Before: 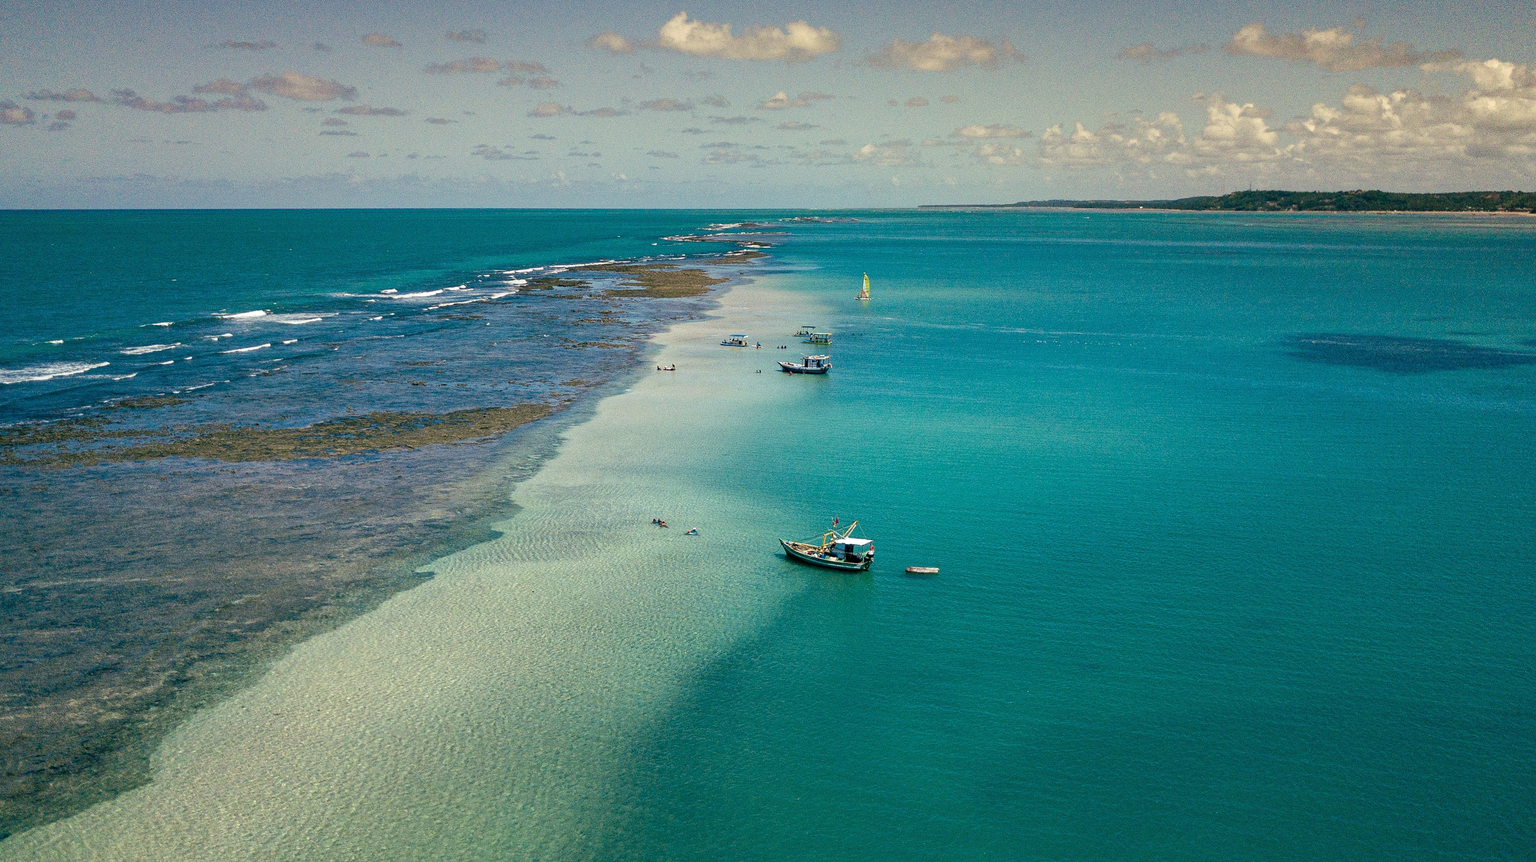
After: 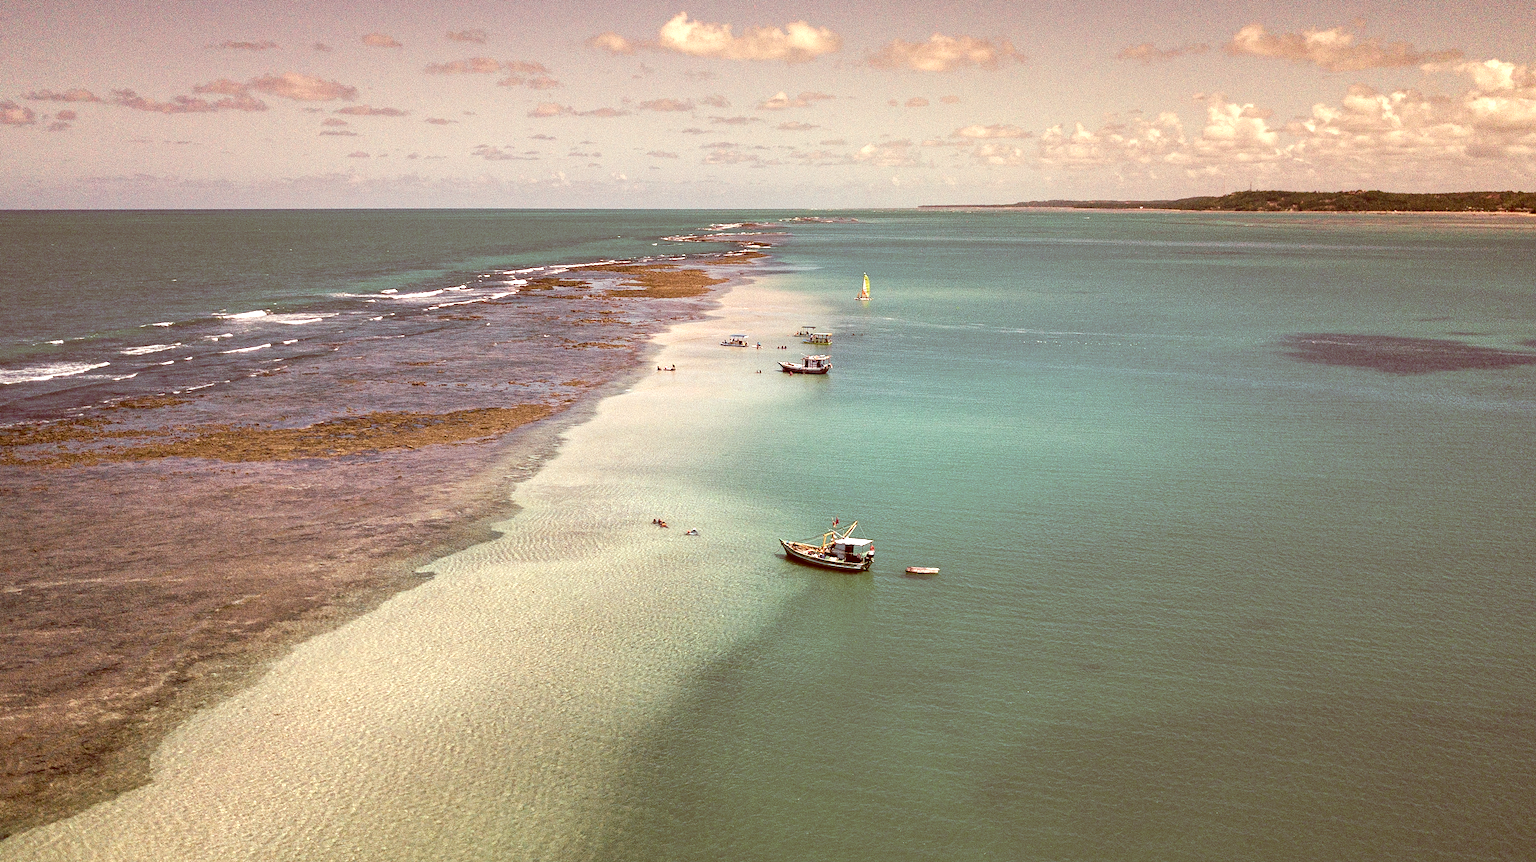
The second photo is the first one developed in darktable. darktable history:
exposure: black level correction 0, exposure 0.7 EV, compensate exposure bias true, compensate highlight preservation false
color correction: highlights a* 9.03, highlights b* 8.71, shadows a* 40, shadows b* 40, saturation 0.8
